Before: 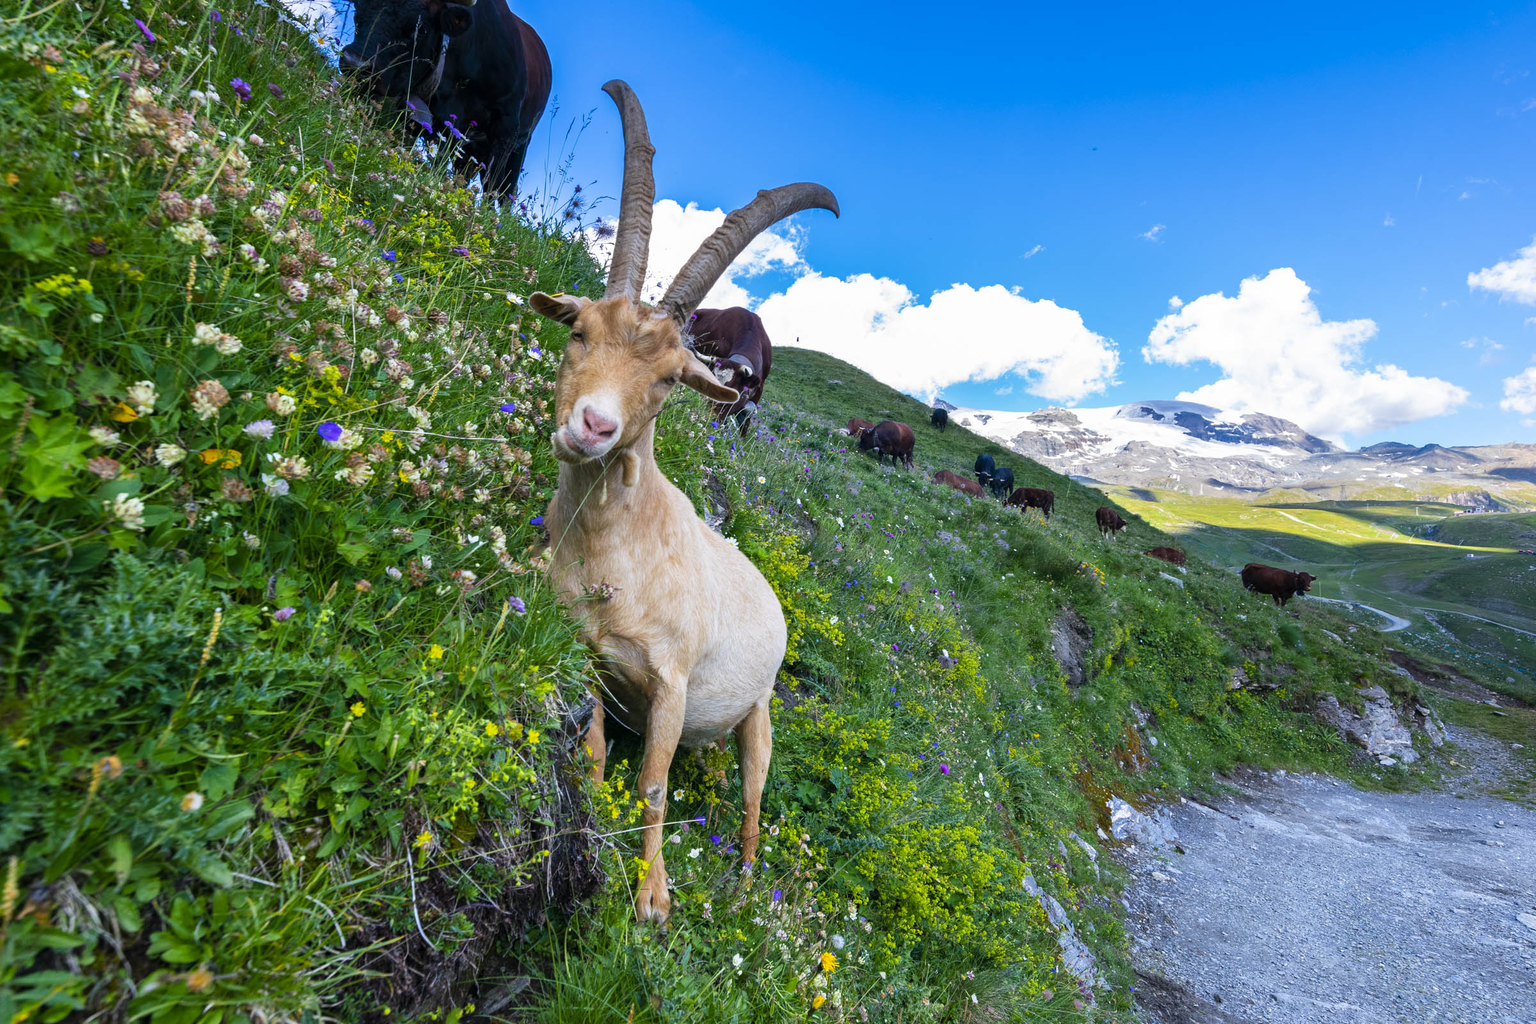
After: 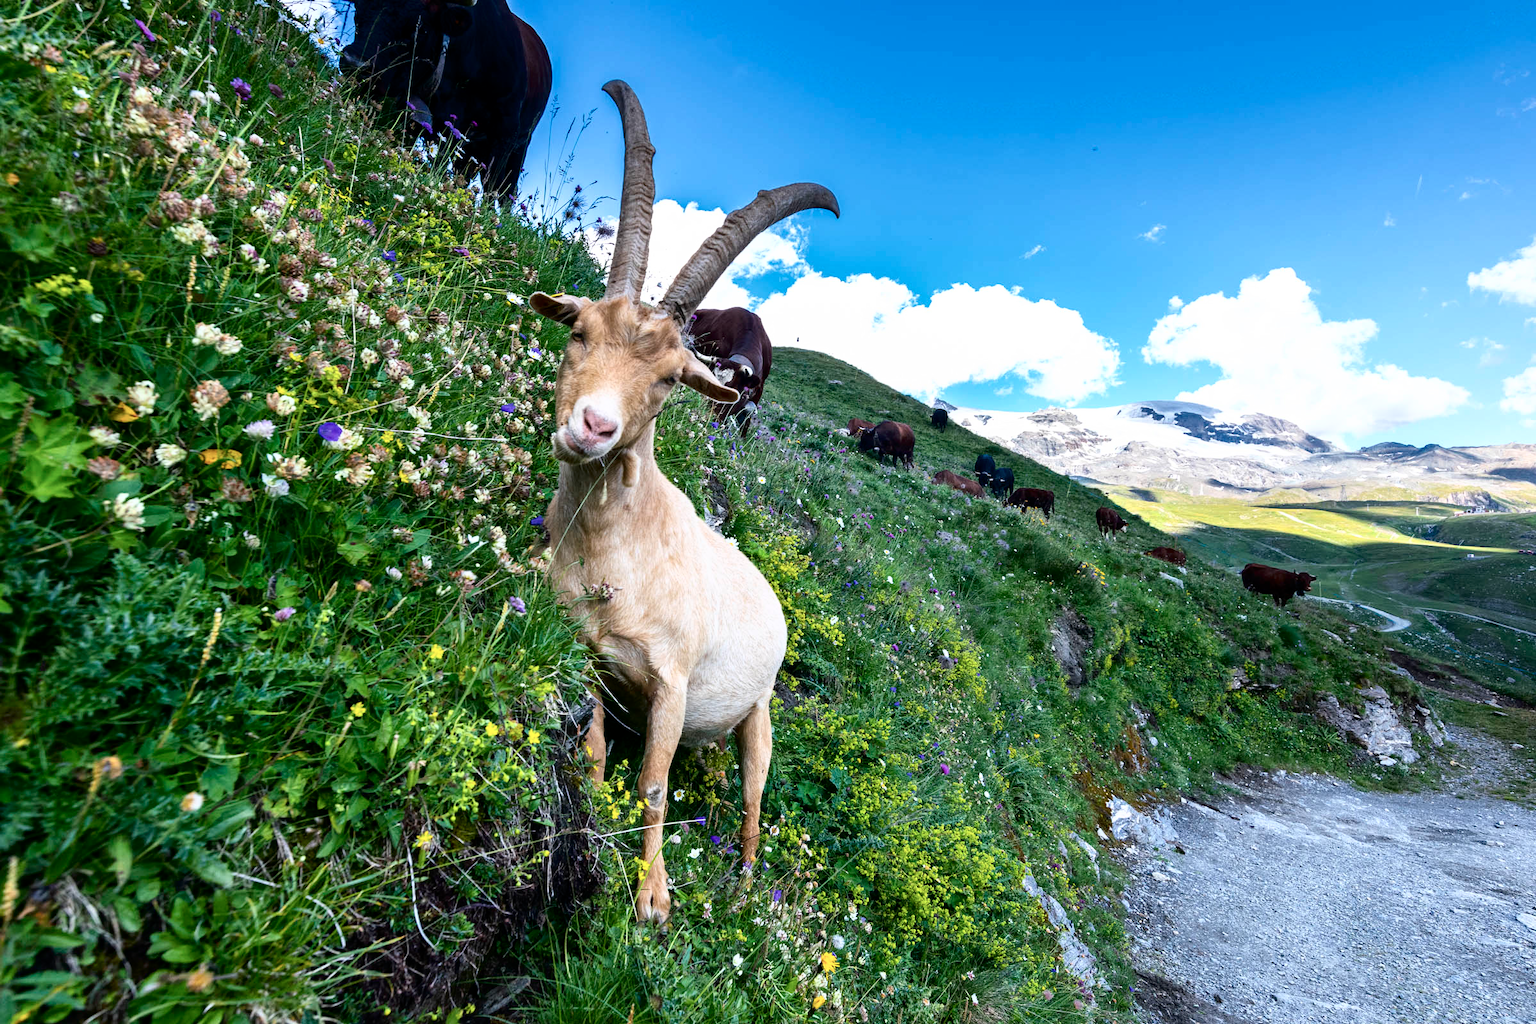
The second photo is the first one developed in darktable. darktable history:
tone curve: curves: ch0 [(0, 0) (0.003, 0.001) (0.011, 0.005) (0.025, 0.01) (0.044, 0.019) (0.069, 0.029) (0.1, 0.042) (0.136, 0.078) (0.177, 0.129) (0.224, 0.182) (0.277, 0.246) (0.335, 0.318) (0.399, 0.396) (0.468, 0.481) (0.543, 0.573) (0.623, 0.672) (0.709, 0.777) (0.801, 0.881) (0.898, 0.975) (1, 1)], color space Lab, independent channels, preserve colors none
contrast brightness saturation: contrast 0.114, saturation -0.179
